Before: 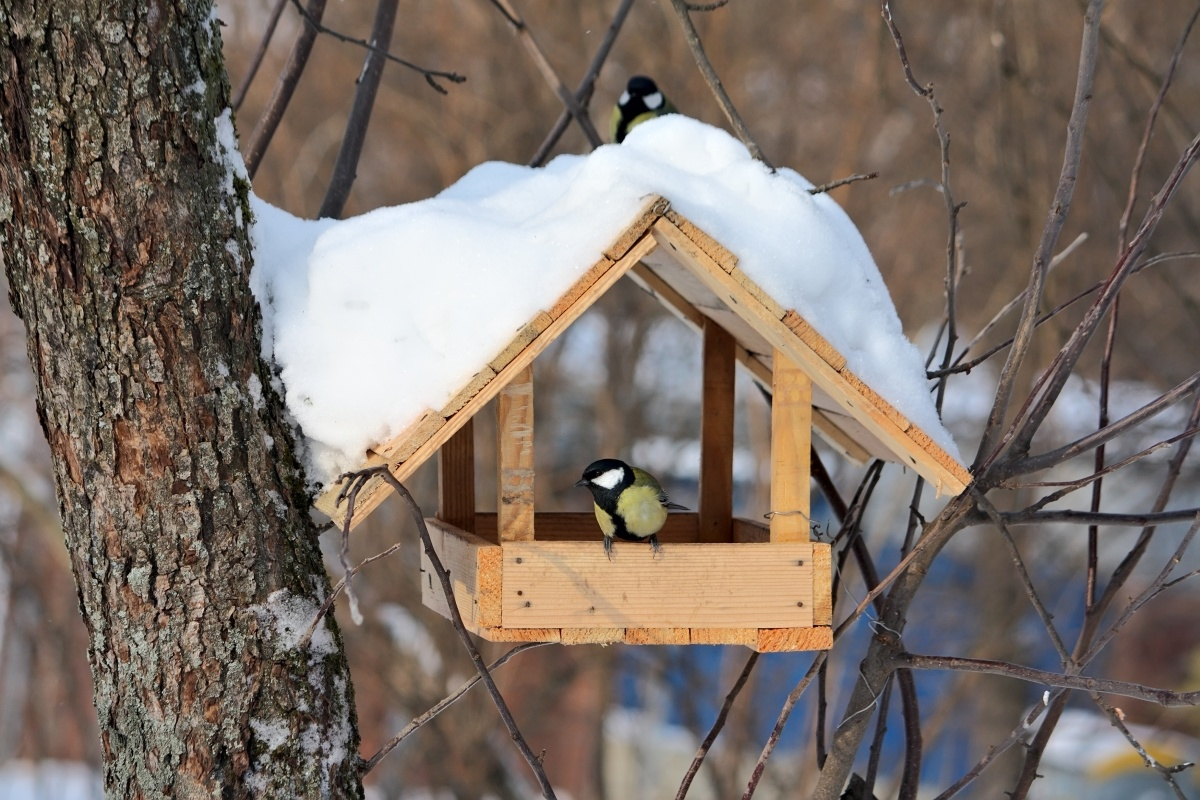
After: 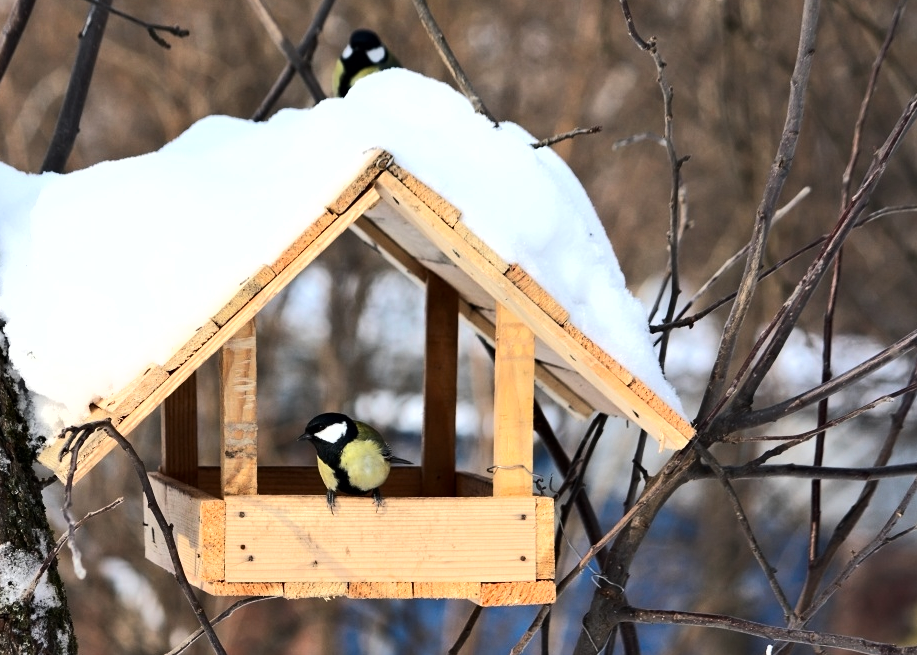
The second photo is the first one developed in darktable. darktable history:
tone equalizer: -8 EV -0.75 EV, -7 EV -0.7 EV, -6 EV -0.6 EV, -5 EV -0.4 EV, -3 EV 0.4 EV, -2 EV 0.6 EV, -1 EV 0.7 EV, +0 EV 0.75 EV, edges refinement/feathering 500, mask exposure compensation -1.57 EV, preserve details no
crop: left 23.095%, top 5.827%, bottom 11.854%
shadows and highlights: radius 125.46, shadows 21.19, highlights -21.19, low approximation 0.01
contrast brightness saturation: contrast 0.14
